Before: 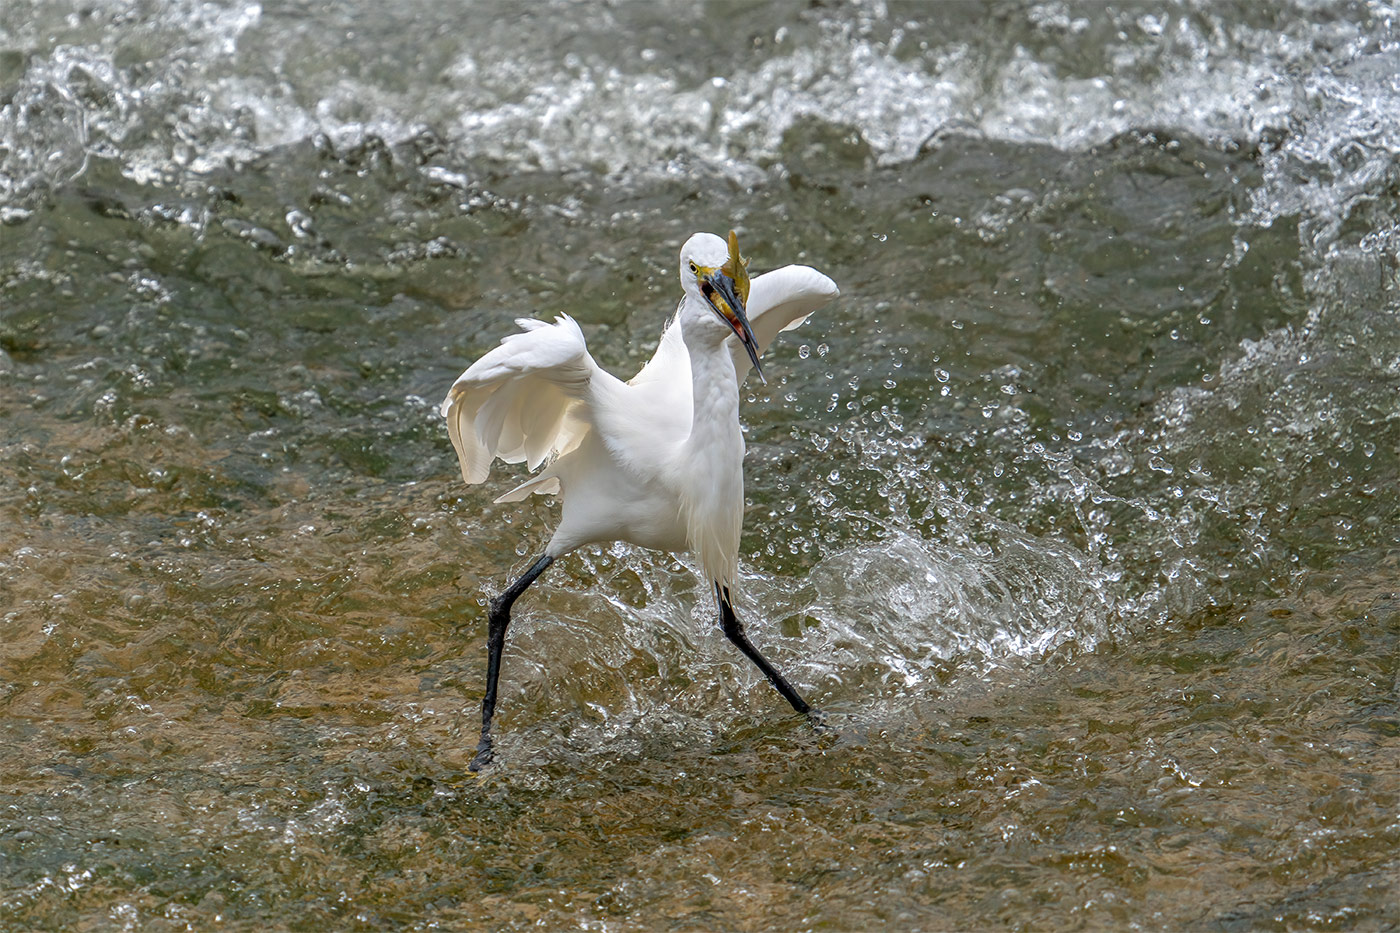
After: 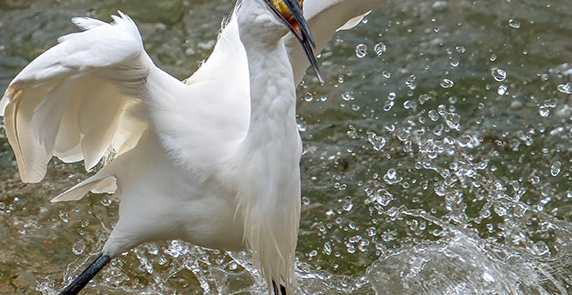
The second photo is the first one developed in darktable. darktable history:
crop: left 31.684%, top 32.357%, right 27.455%, bottom 35.949%
